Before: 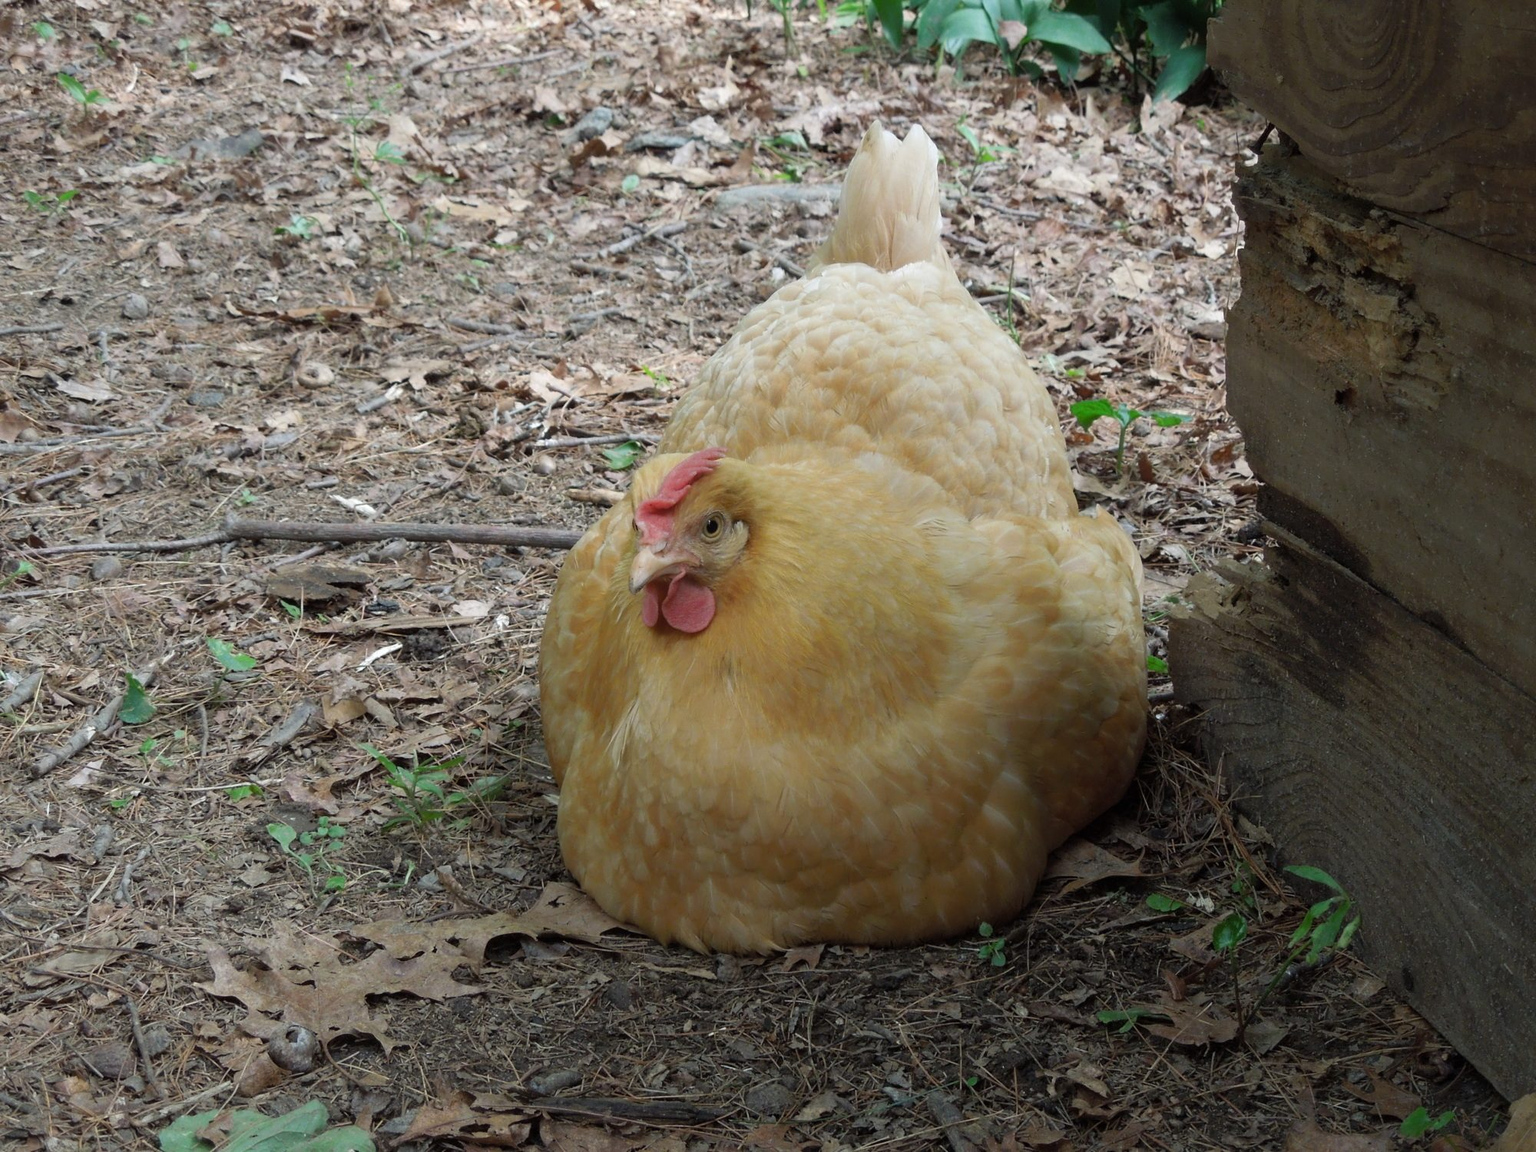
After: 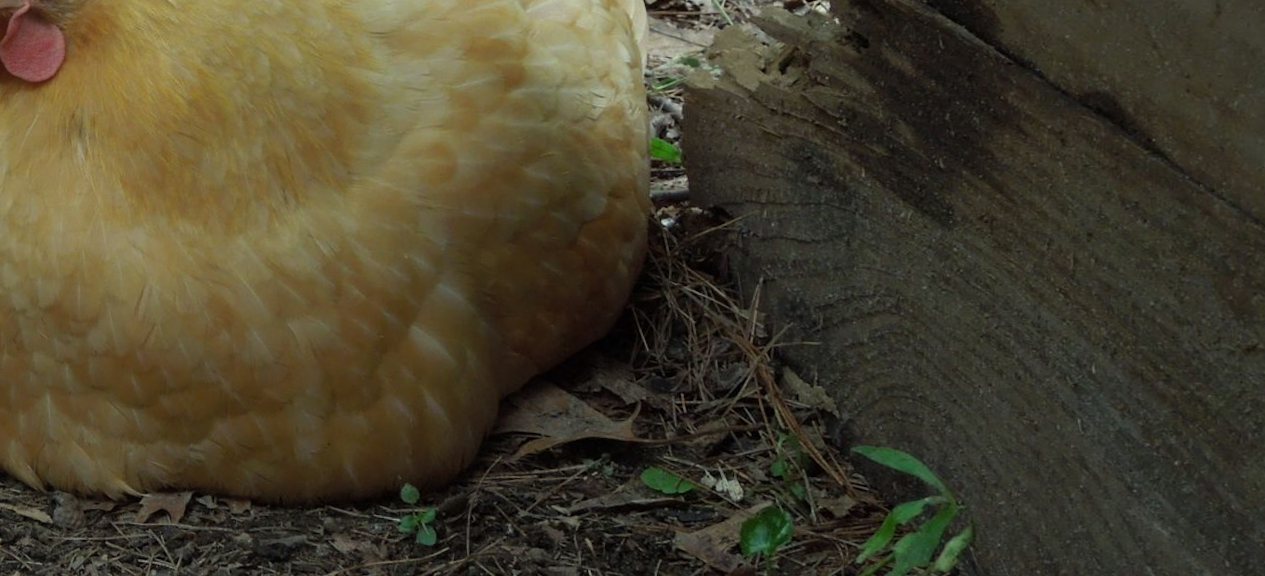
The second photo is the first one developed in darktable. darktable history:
color correction: highlights a* -4.73, highlights b* 5.06, saturation 0.97
crop and rotate: left 35.509%, top 50.238%, bottom 4.934%
rotate and perspective: rotation 1.69°, lens shift (vertical) -0.023, lens shift (horizontal) -0.291, crop left 0.025, crop right 0.988, crop top 0.092, crop bottom 0.842
